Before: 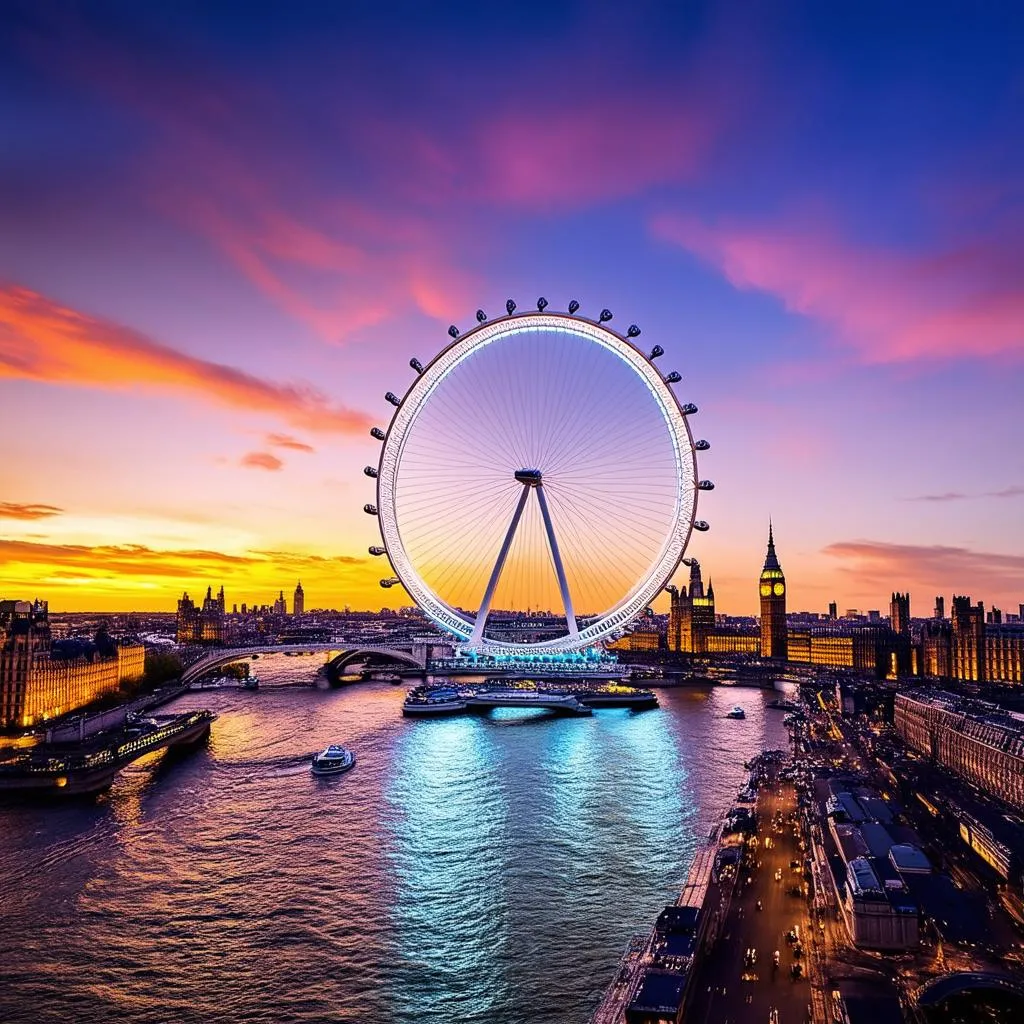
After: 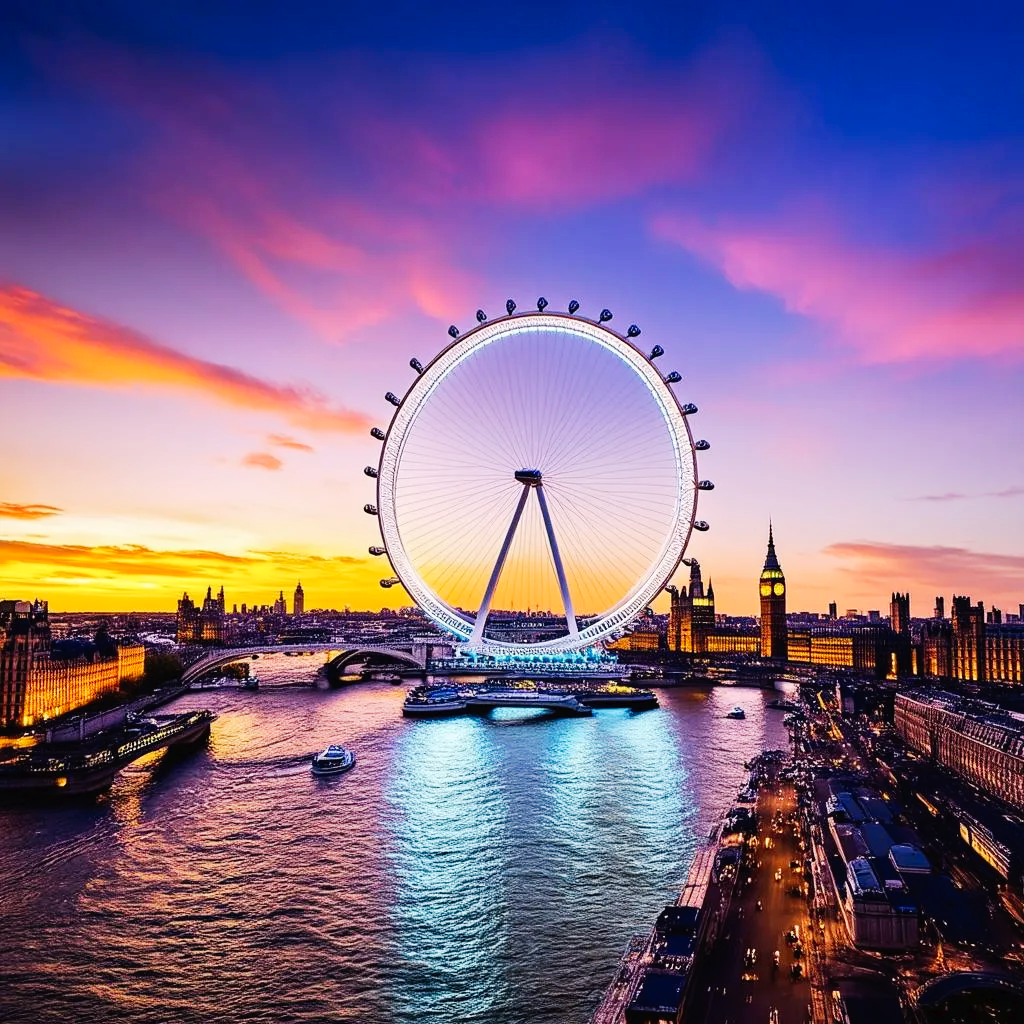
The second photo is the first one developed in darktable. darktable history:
tone curve: curves: ch0 [(0, 0) (0.003, 0.014) (0.011, 0.019) (0.025, 0.026) (0.044, 0.037) (0.069, 0.053) (0.1, 0.083) (0.136, 0.121) (0.177, 0.163) (0.224, 0.22) (0.277, 0.281) (0.335, 0.354) (0.399, 0.436) (0.468, 0.526) (0.543, 0.612) (0.623, 0.706) (0.709, 0.79) (0.801, 0.858) (0.898, 0.925) (1, 1)], preserve colors none
